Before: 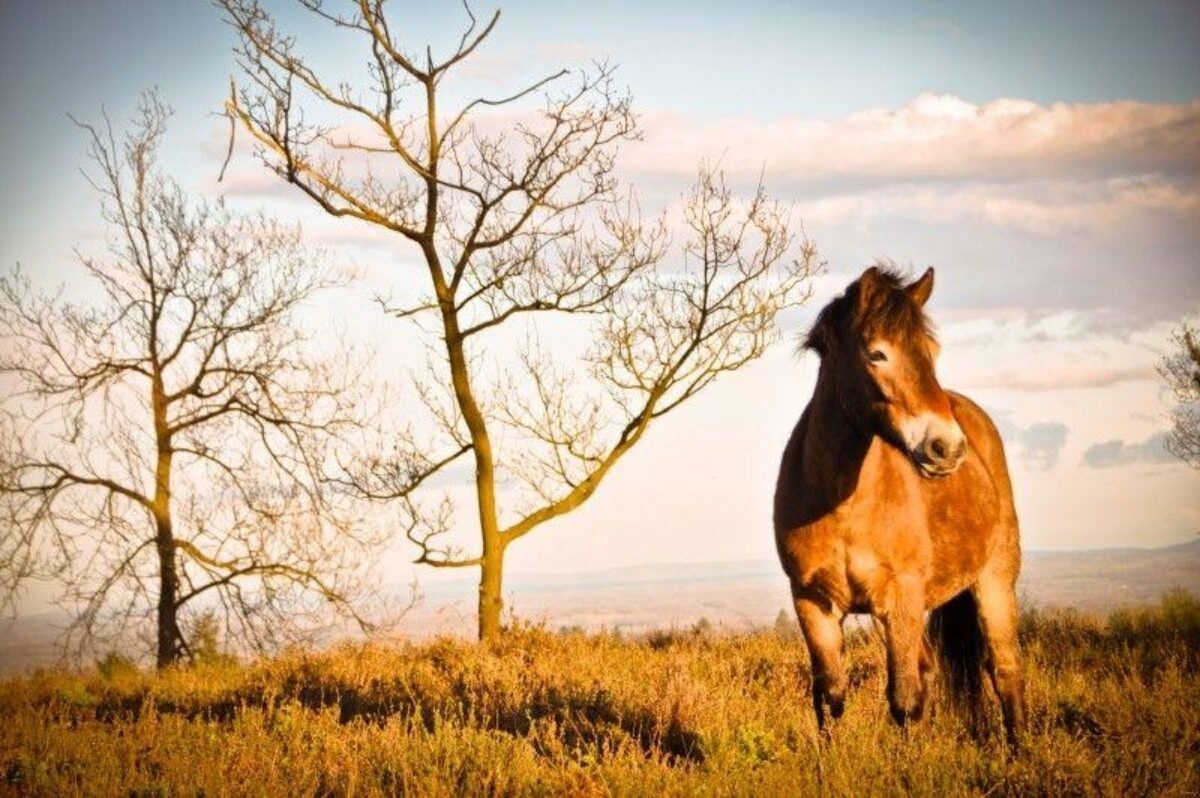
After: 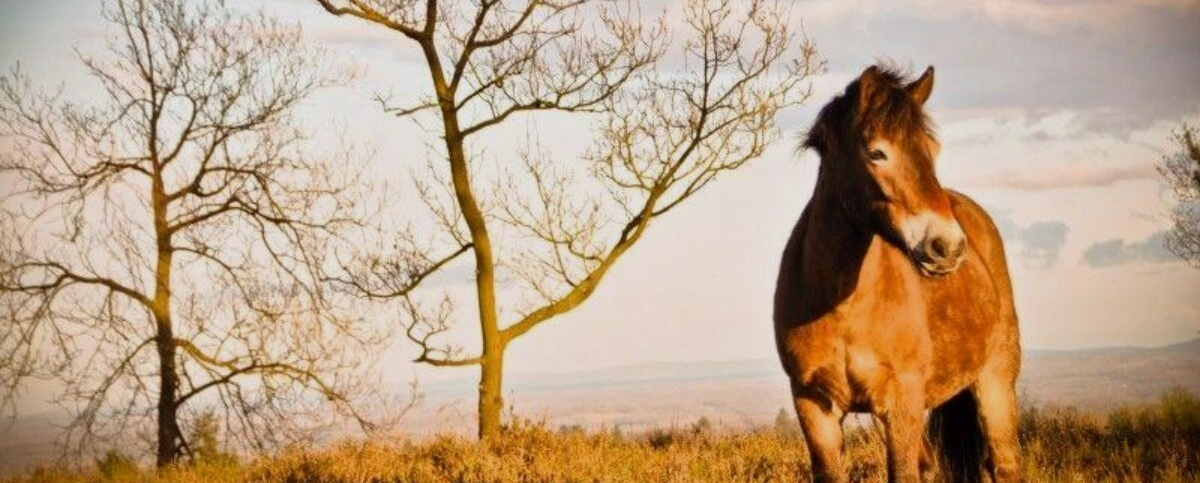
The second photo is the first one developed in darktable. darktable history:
exposure: exposure -0.325 EV, compensate highlight preservation false
crop and rotate: top 25.413%, bottom 13.977%
